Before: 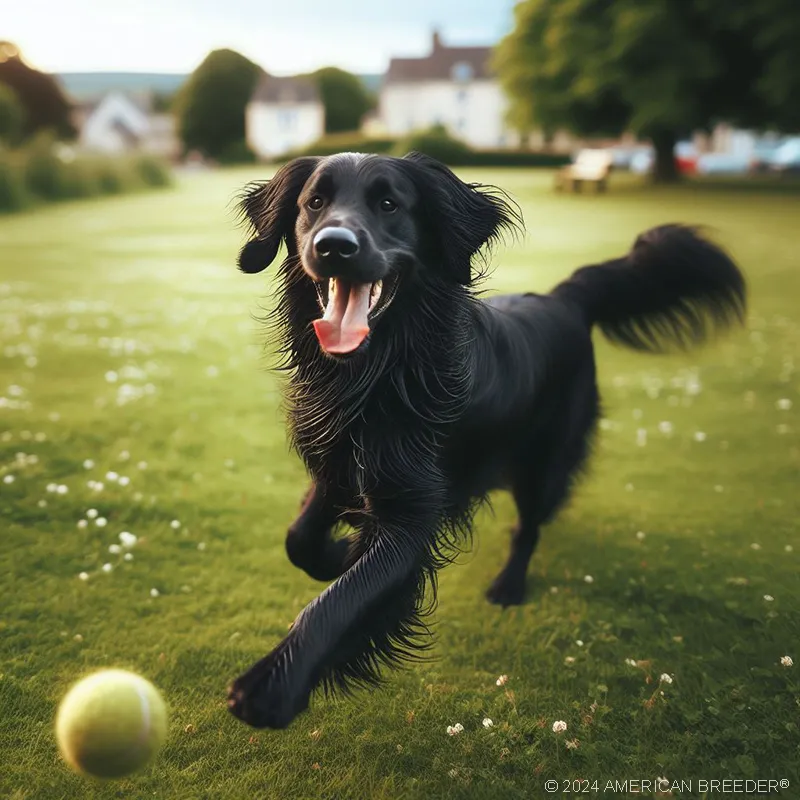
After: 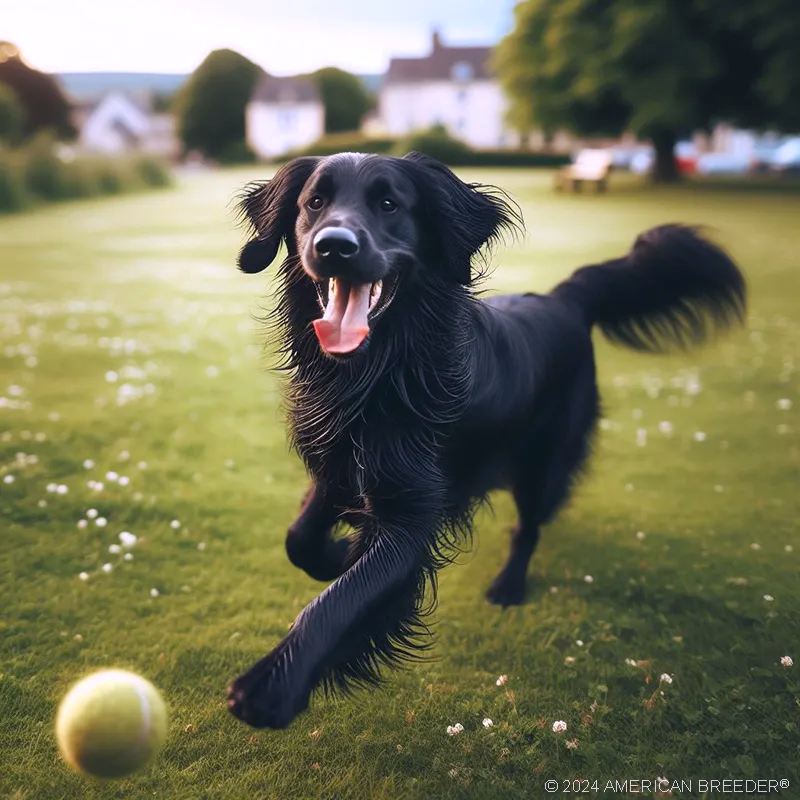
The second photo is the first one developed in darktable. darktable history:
color correction: highlights a* 0.207, highlights b* 2.7, shadows a* -0.874, shadows b* -4.78
white balance: red 1.042, blue 1.17
